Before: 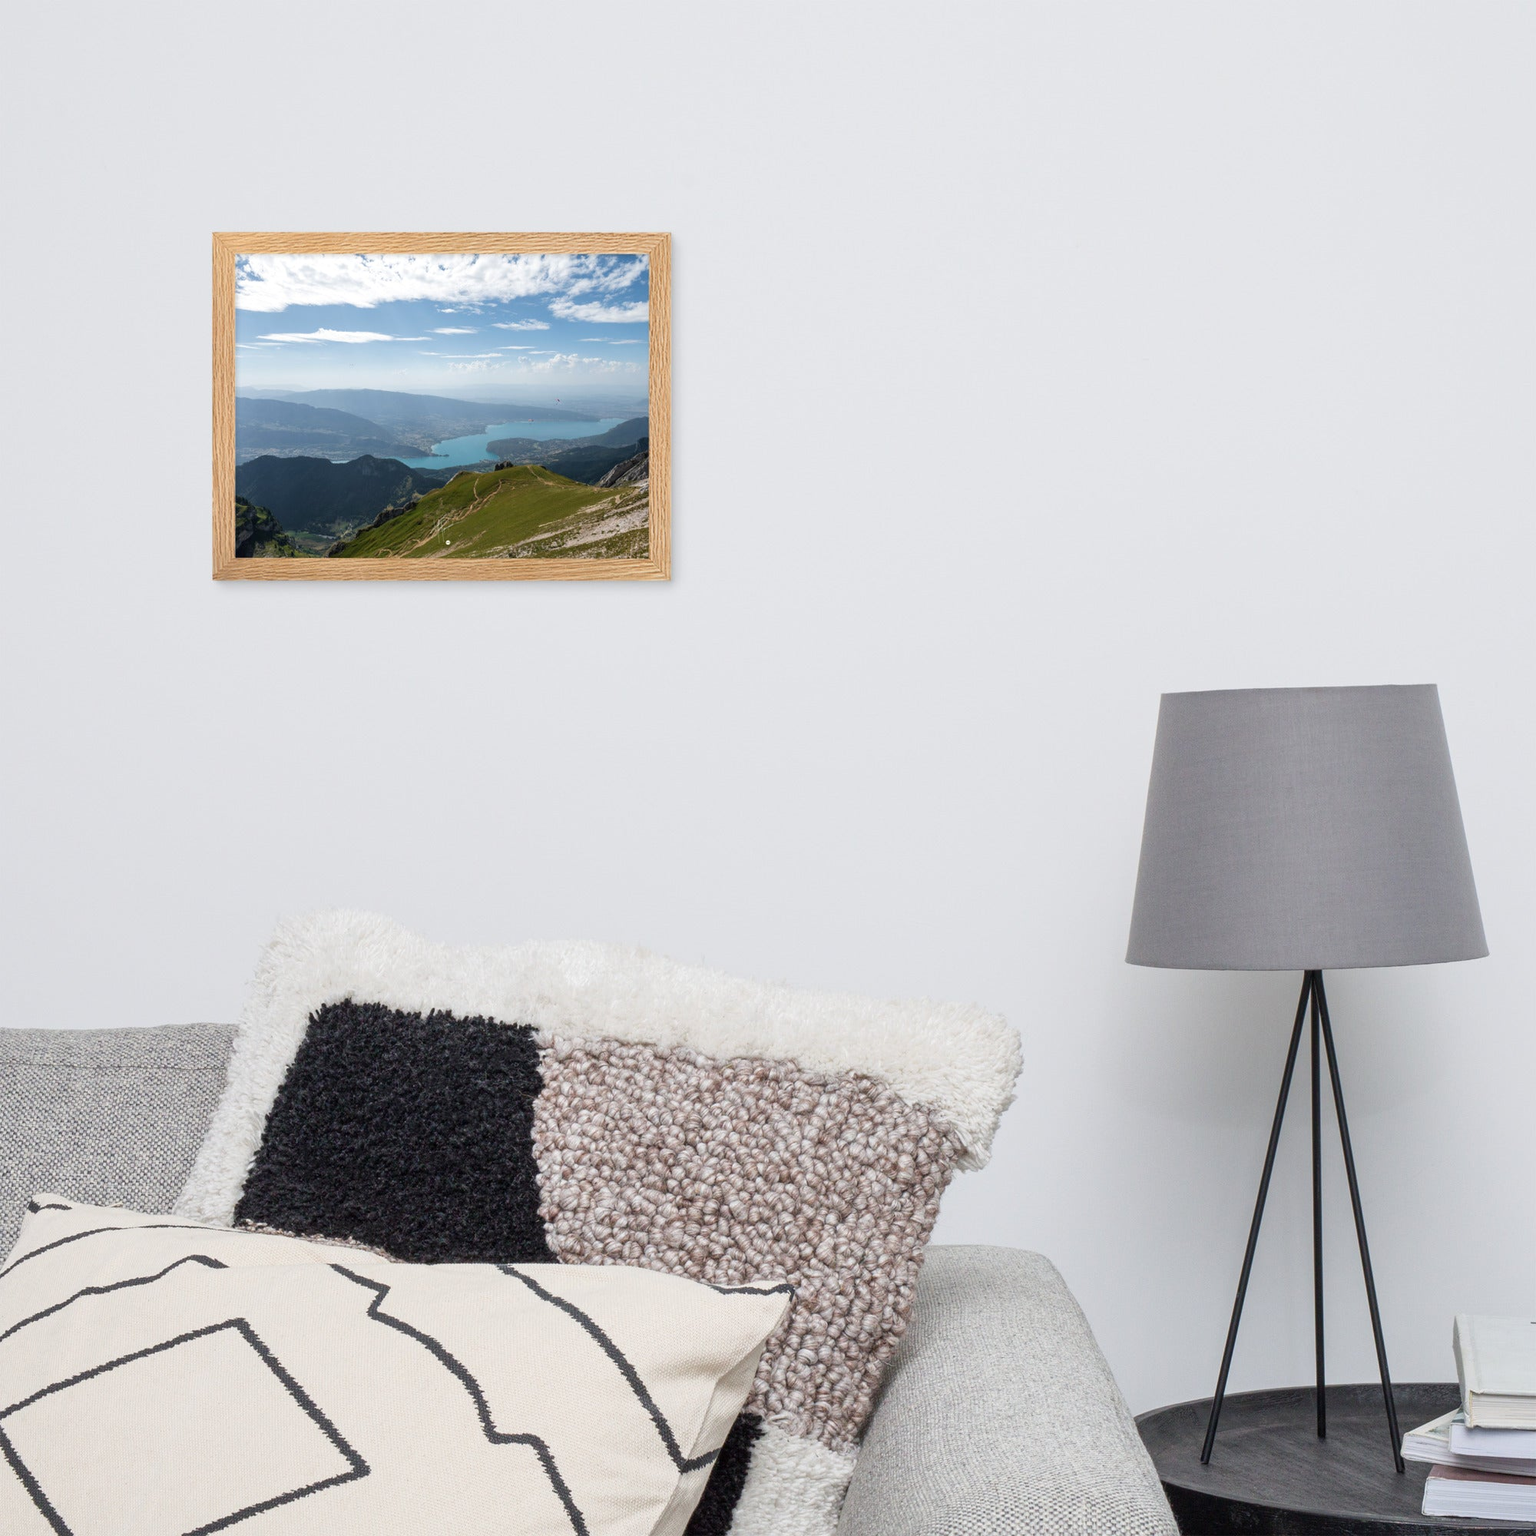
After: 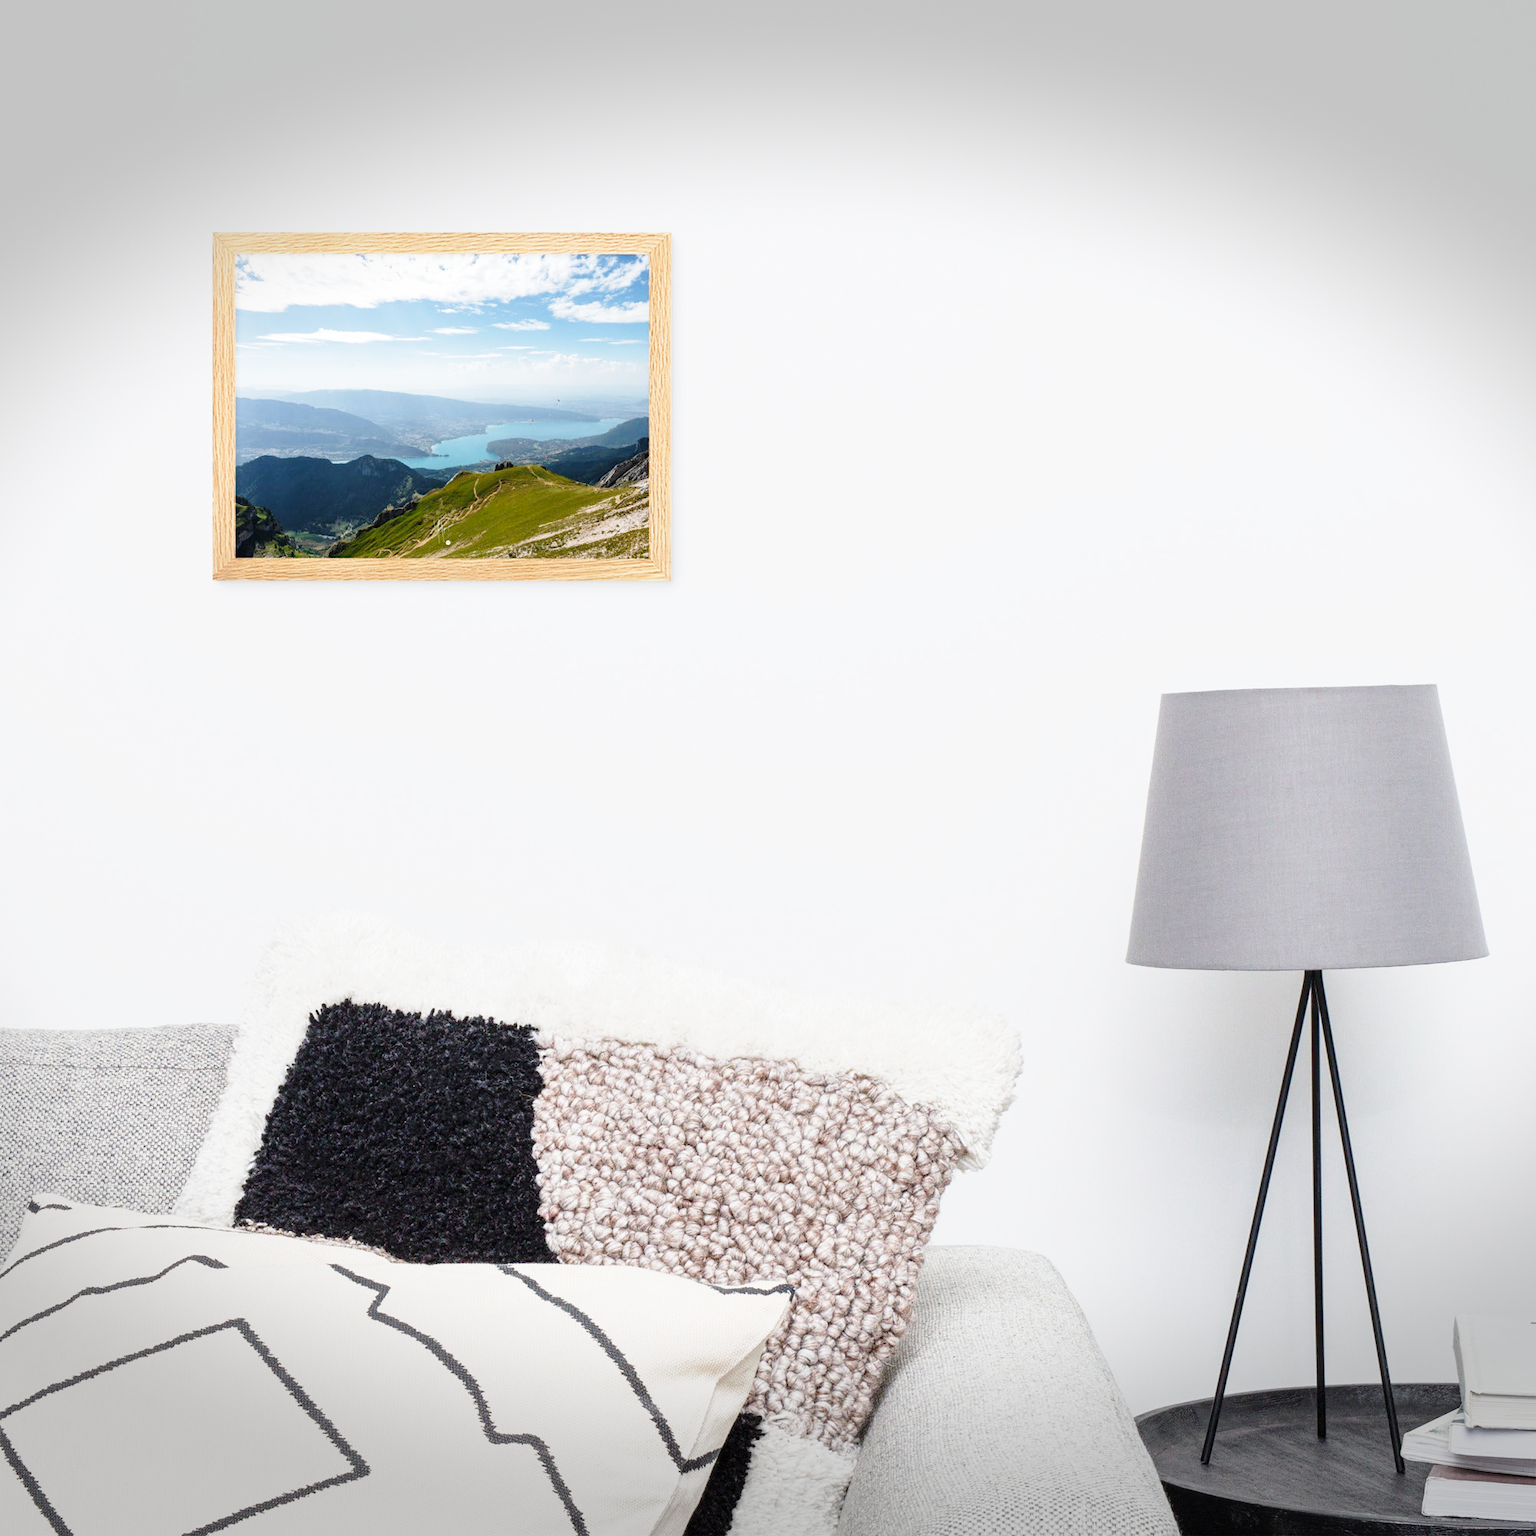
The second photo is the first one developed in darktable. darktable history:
base curve: curves: ch0 [(0, 0) (0.028, 0.03) (0.121, 0.232) (0.46, 0.748) (0.859, 0.968) (1, 1)], preserve colors none
vignetting: fall-off start 100%, brightness -0.406, saturation -0.3, width/height ratio 1.324, dithering 8-bit output, unbound false
